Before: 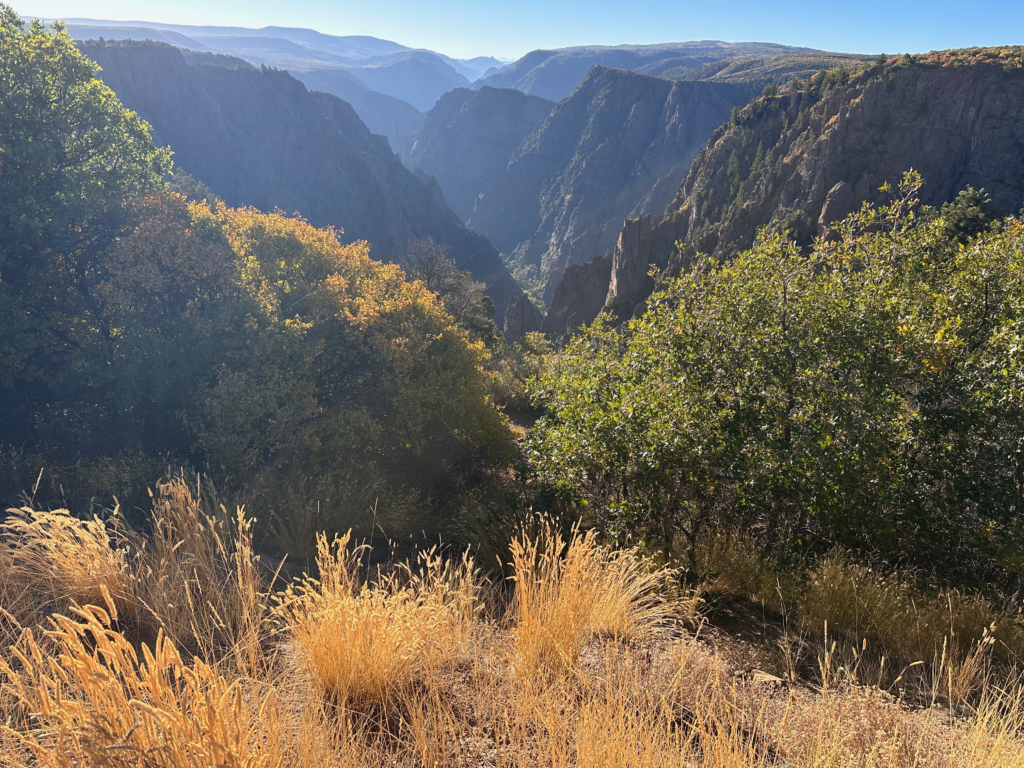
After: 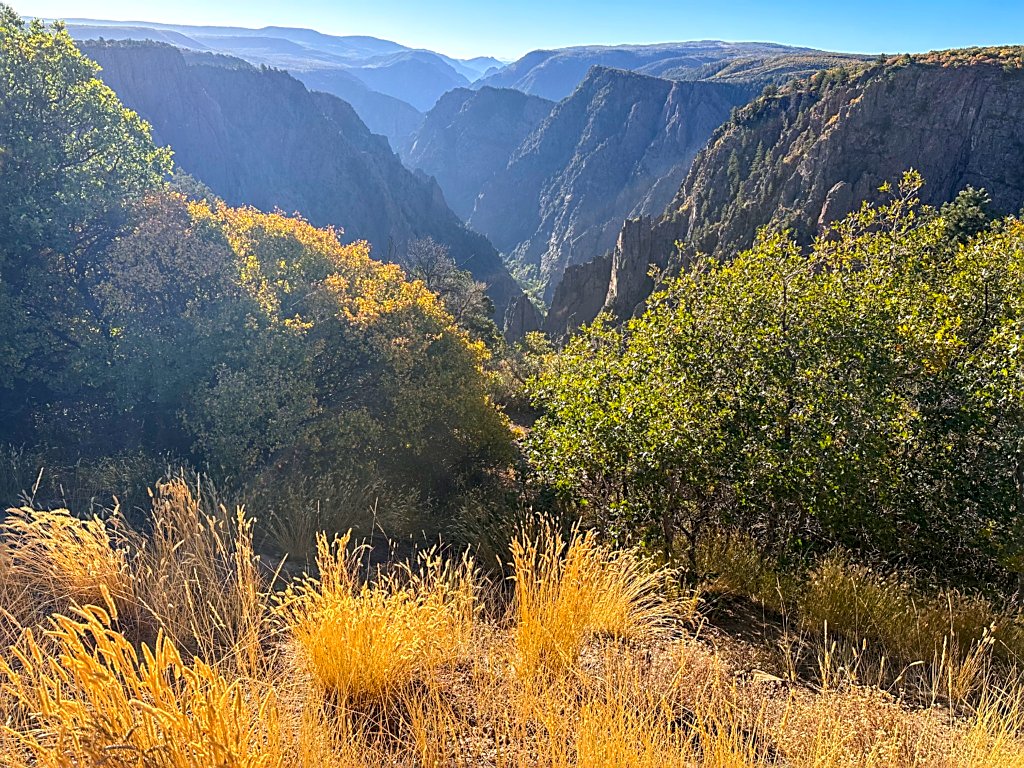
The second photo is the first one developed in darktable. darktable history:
color balance rgb: perceptual saturation grading › global saturation 25%, perceptual brilliance grading › mid-tones 10%, perceptual brilliance grading › shadows 15%, global vibrance 20%
local contrast: detail 142%
white balance: emerald 1
sharpen: amount 0.75
